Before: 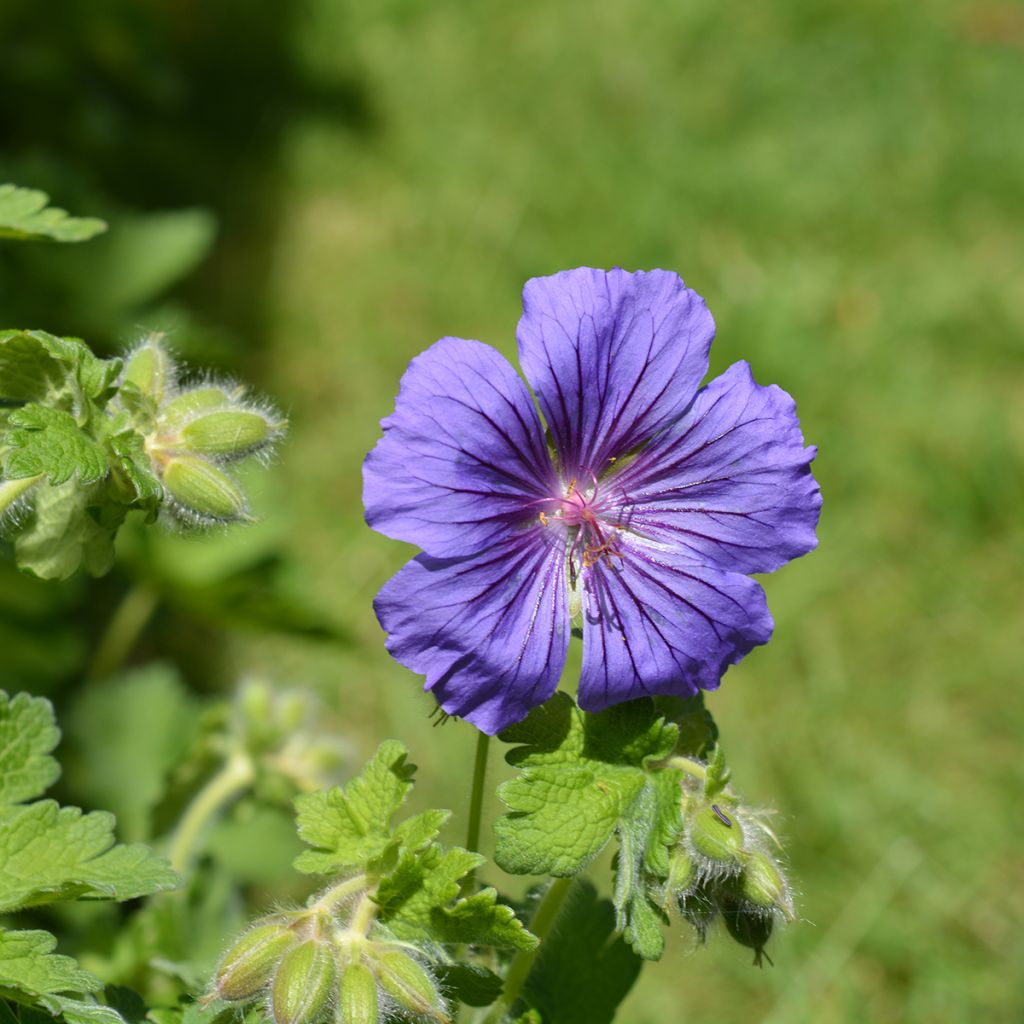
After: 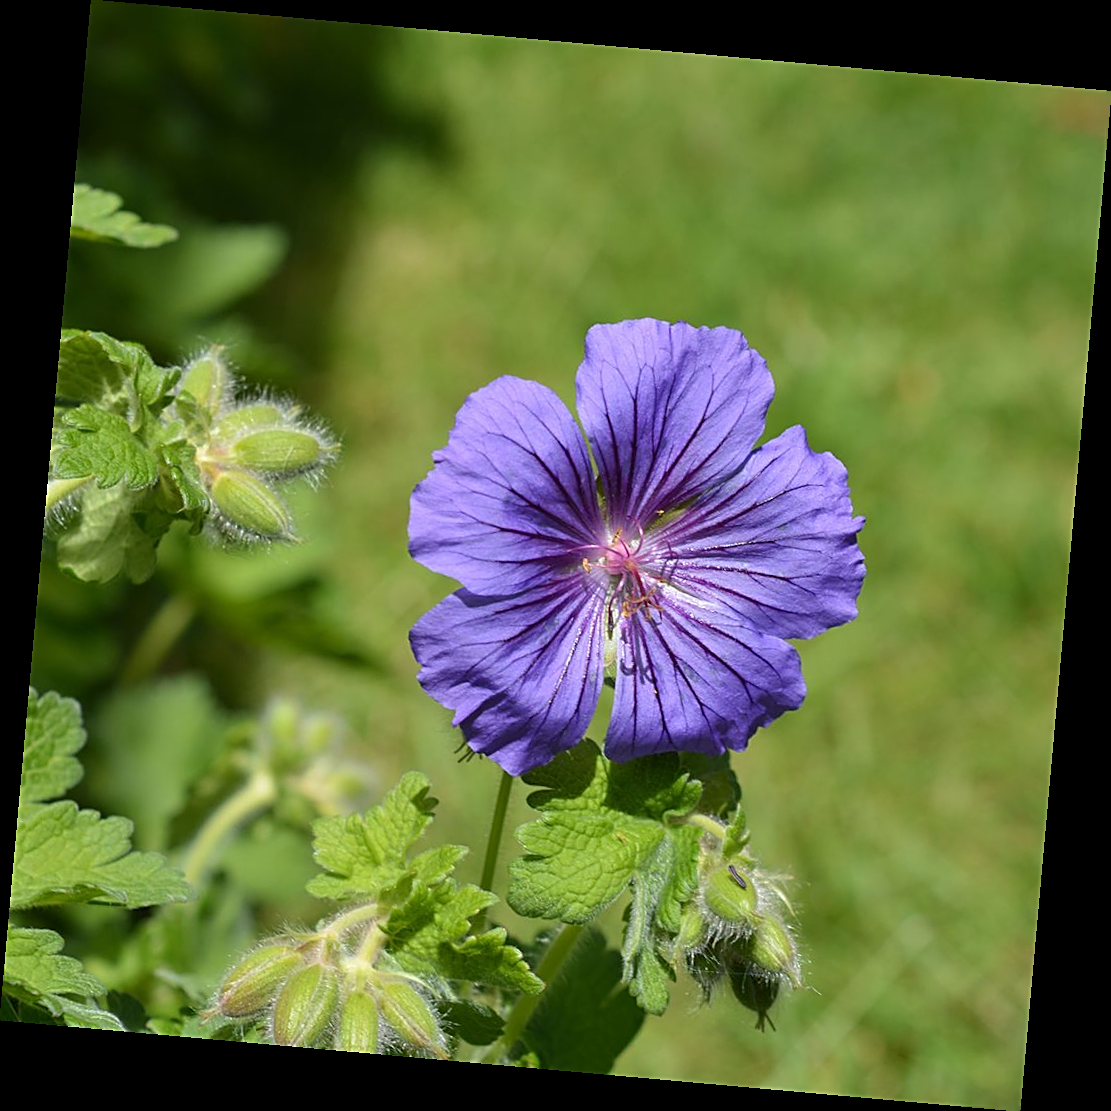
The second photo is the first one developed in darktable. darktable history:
sharpen: amount 0.6
rotate and perspective: rotation 5.12°, automatic cropping off
